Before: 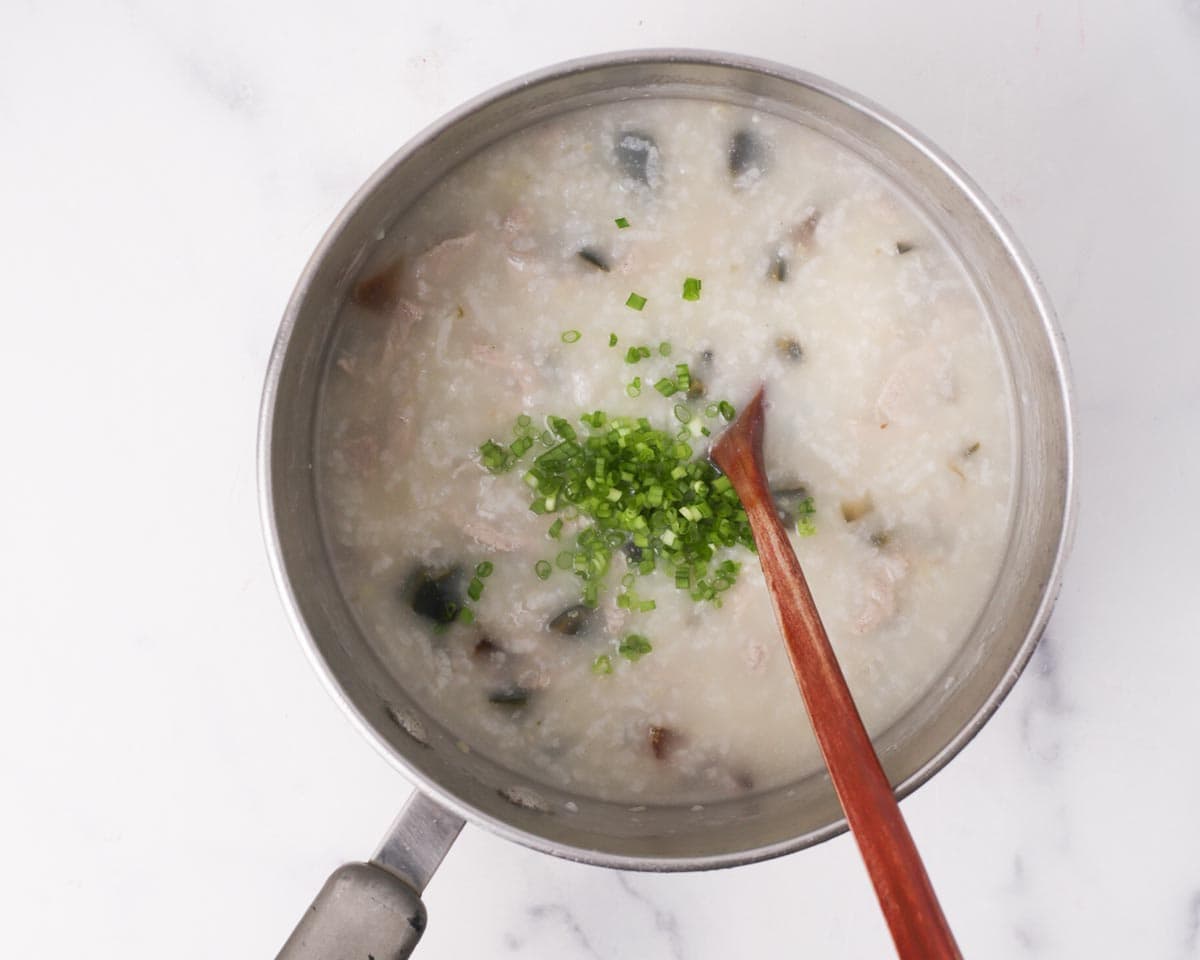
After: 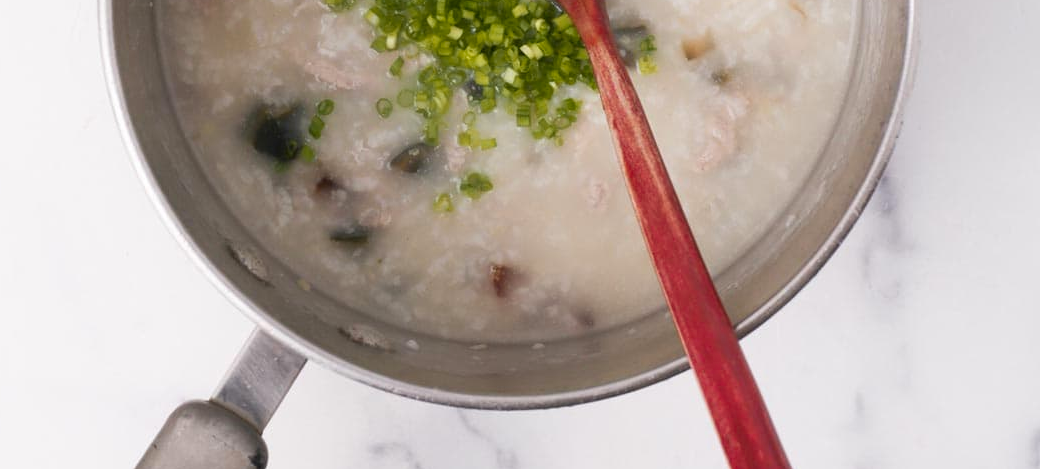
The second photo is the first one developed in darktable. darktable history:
crop and rotate: left 13.306%, top 48.129%, bottom 2.928%
color zones: curves: ch1 [(0.239, 0.552) (0.75, 0.5)]; ch2 [(0.25, 0.462) (0.749, 0.457)], mix 25.94%
